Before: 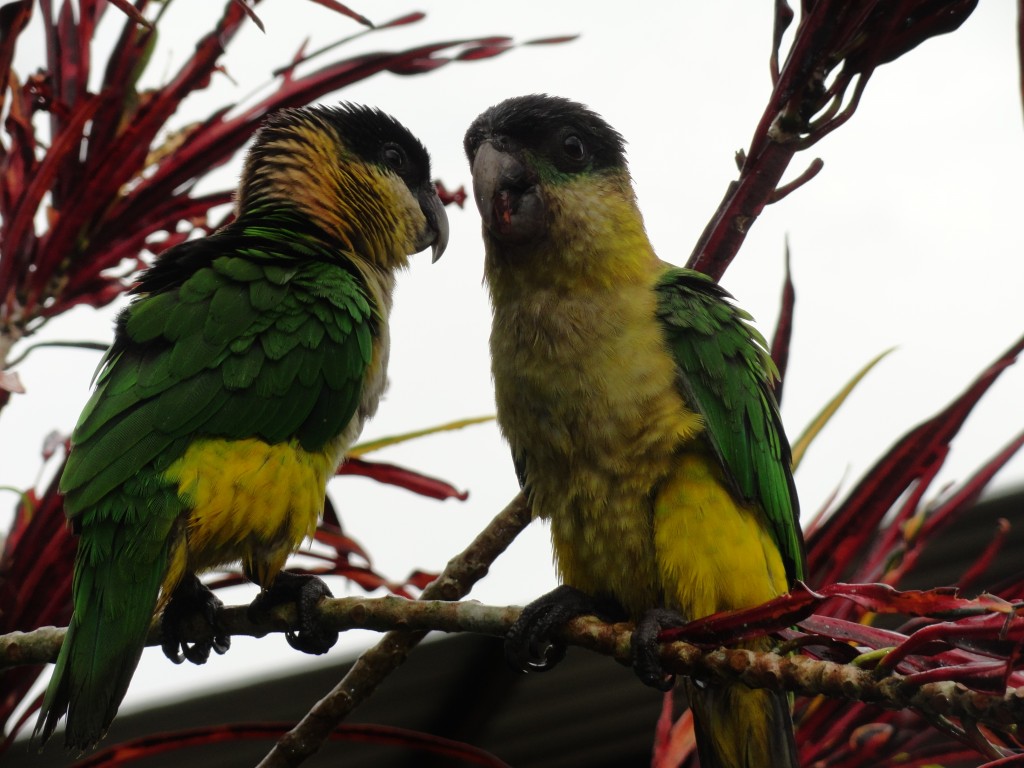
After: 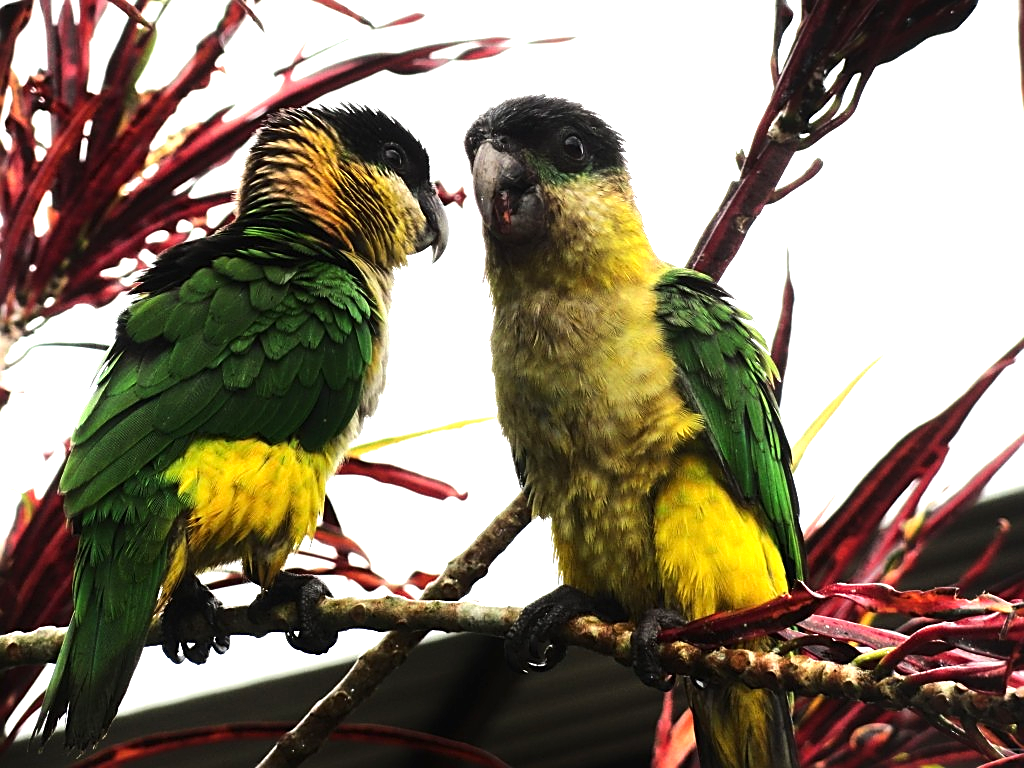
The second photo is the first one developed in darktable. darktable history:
tone equalizer: -8 EV -0.774 EV, -7 EV -0.712 EV, -6 EV -0.633 EV, -5 EV -0.361 EV, -3 EV 0.373 EV, -2 EV 0.6 EV, -1 EV 0.694 EV, +0 EV 0.732 EV, edges refinement/feathering 500, mask exposure compensation -1.57 EV, preserve details no
exposure: black level correction 0, exposure 1.381 EV, compensate exposure bias true, compensate highlight preservation false
sharpen: on, module defaults
